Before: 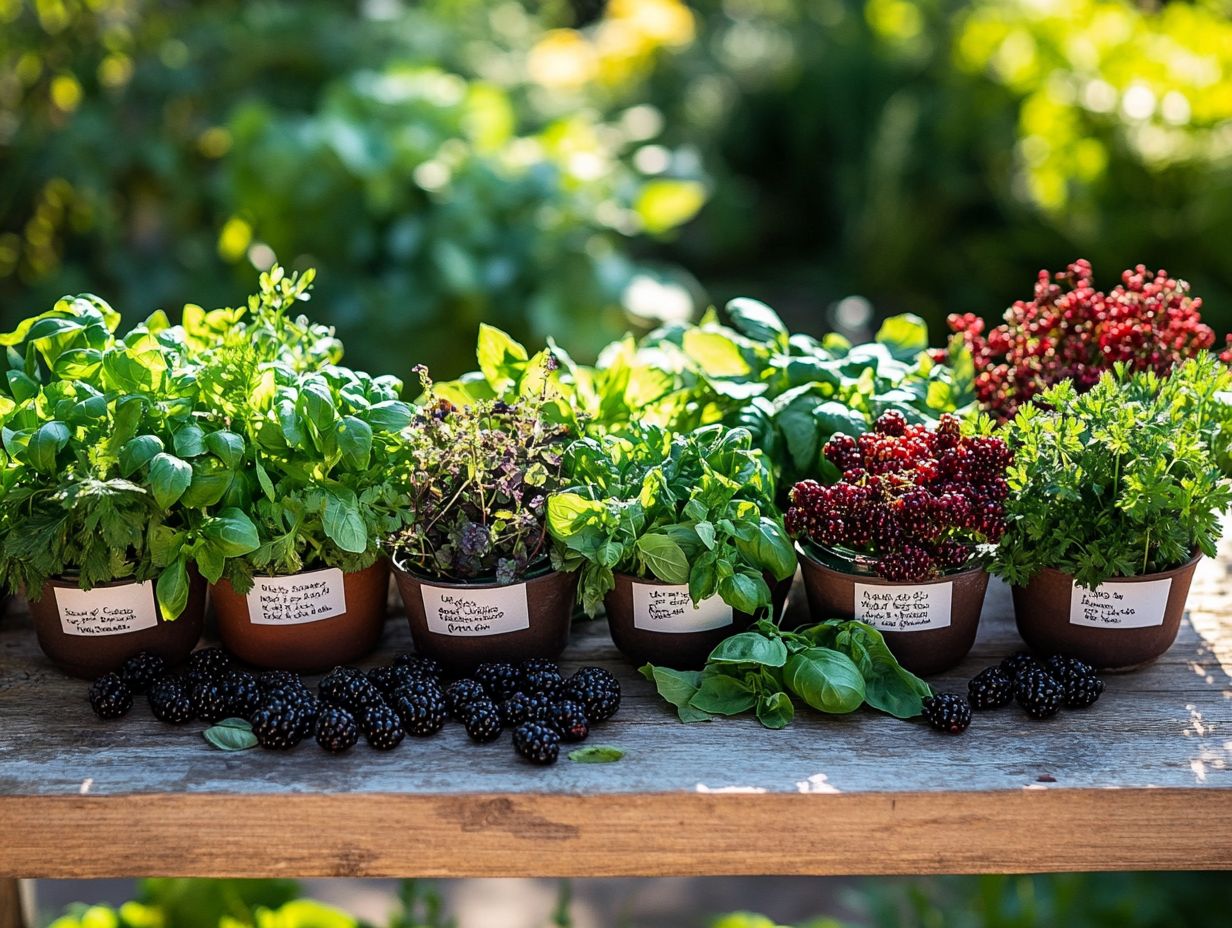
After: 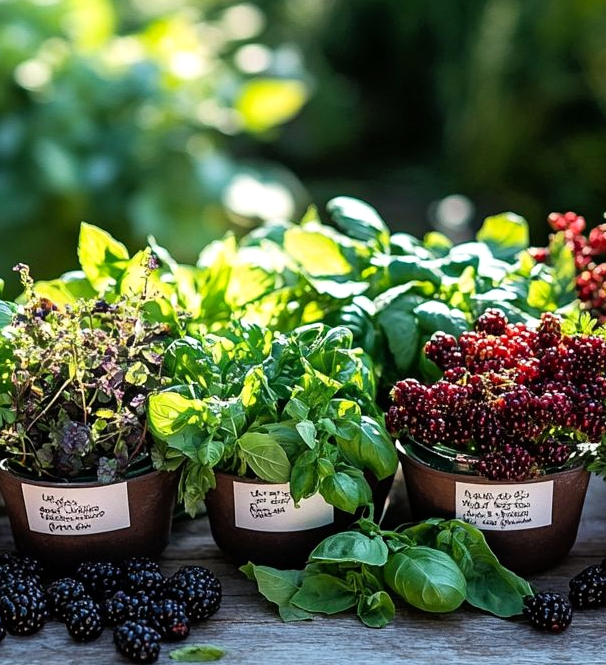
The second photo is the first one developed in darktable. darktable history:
levels: levels [0, 0.476, 0.951]
tone equalizer: -8 EV -0.568 EV, edges refinement/feathering 500, mask exposure compensation -1.57 EV, preserve details no
crop: left 32.396%, top 10.923%, right 18.397%, bottom 17.323%
